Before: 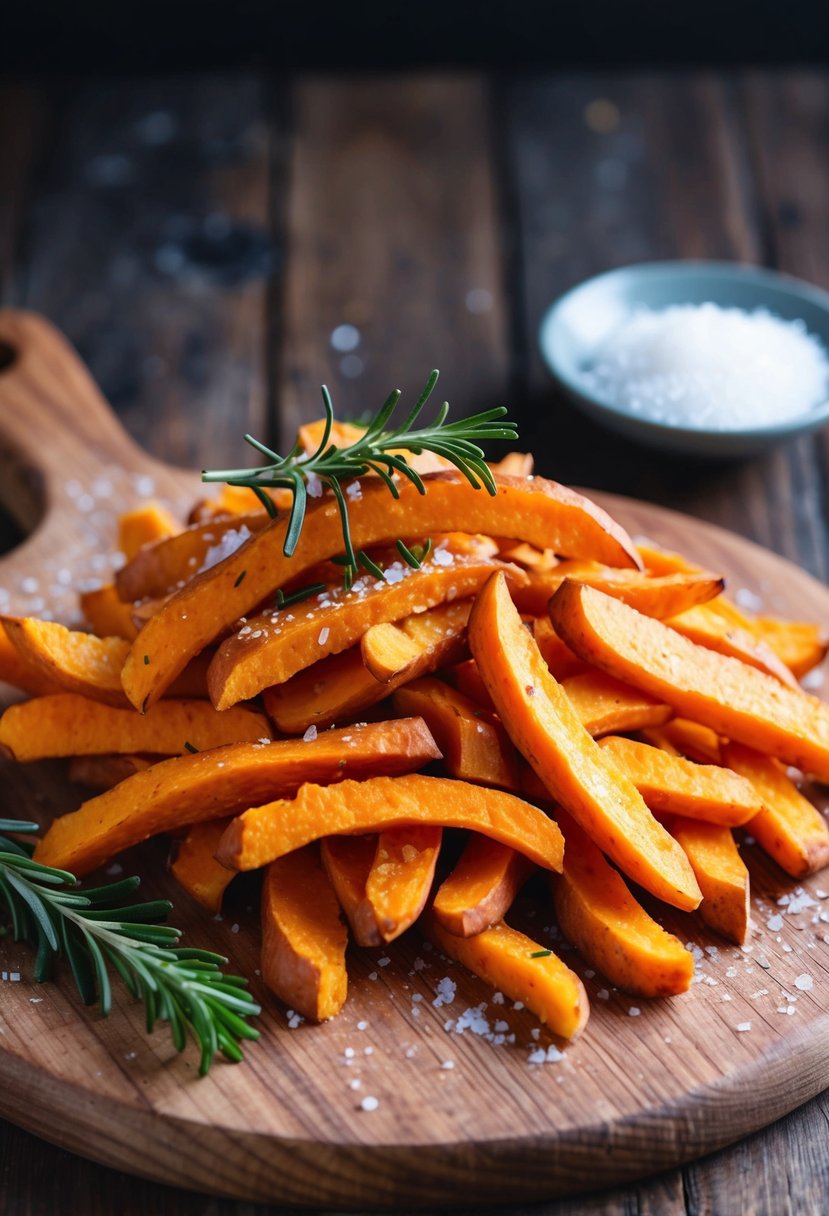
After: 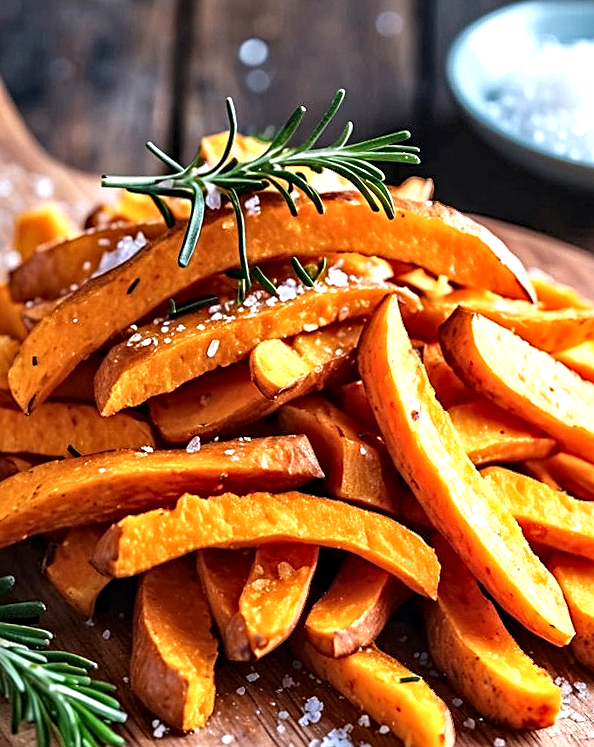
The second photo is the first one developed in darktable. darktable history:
crop and rotate: angle -3.62°, left 9.827%, top 20.787%, right 11.988%, bottom 12.144%
sharpen: on, module defaults
exposure: exposure 0.605 EV, compensate highlight preservation false
contrast equalizer: octaves 7, y [[0.5, 0.542, 0.583, 0.625, 0.667, 0.708], [0.5 ×6], [0.5 ×6], [0 ×6], [0 ×6]]
